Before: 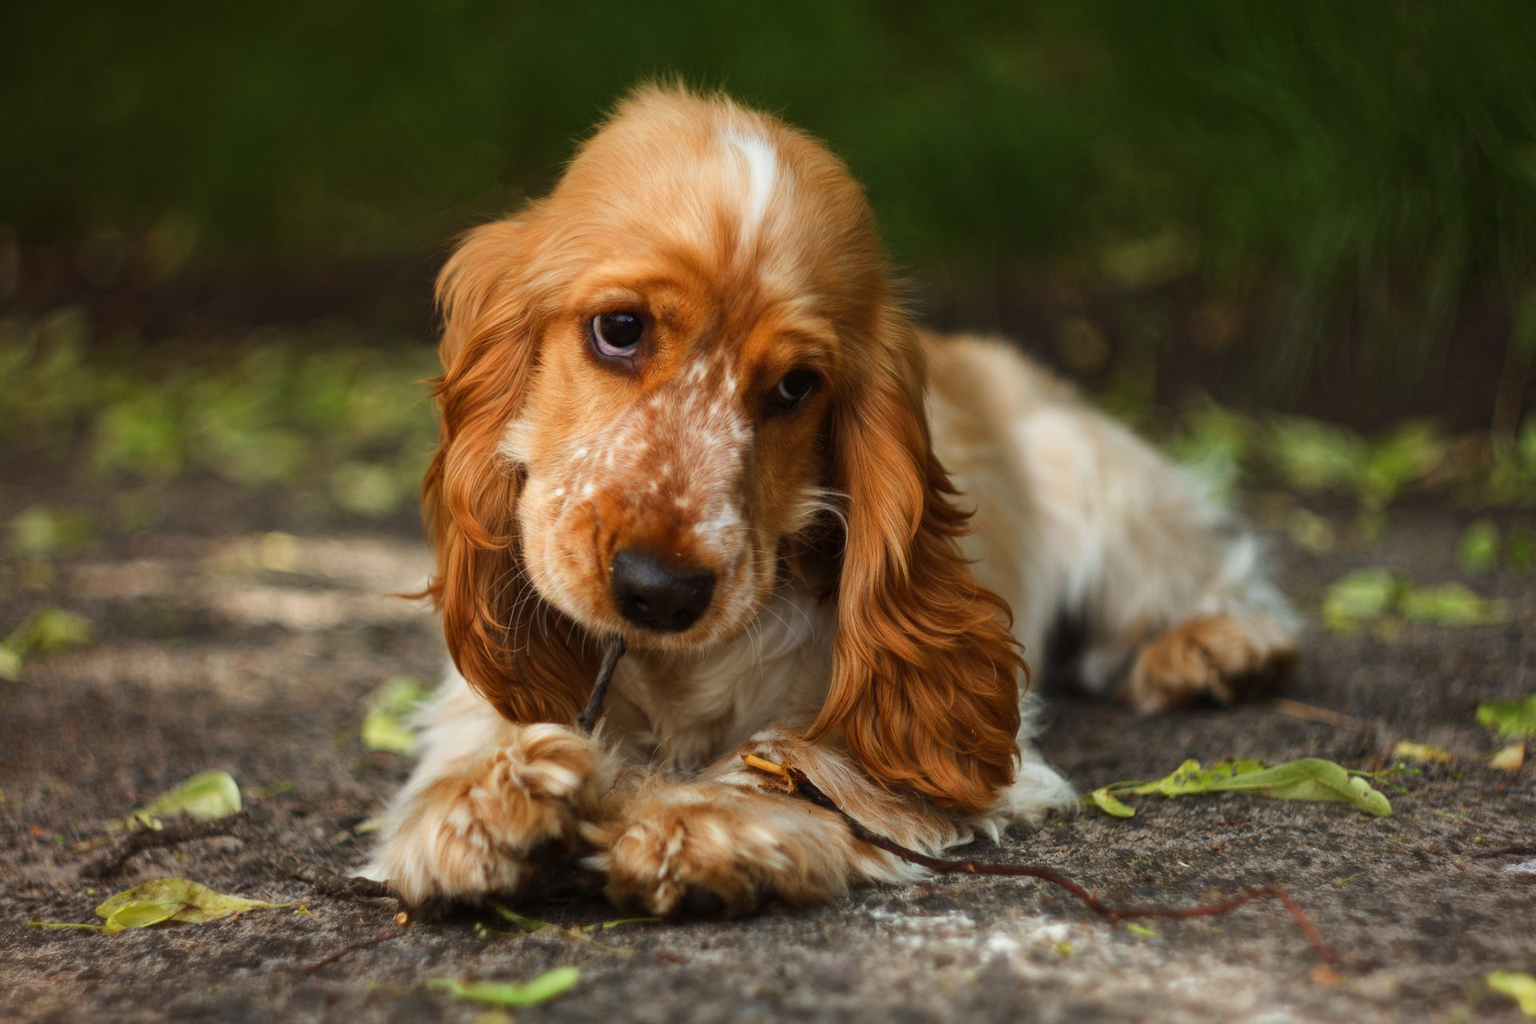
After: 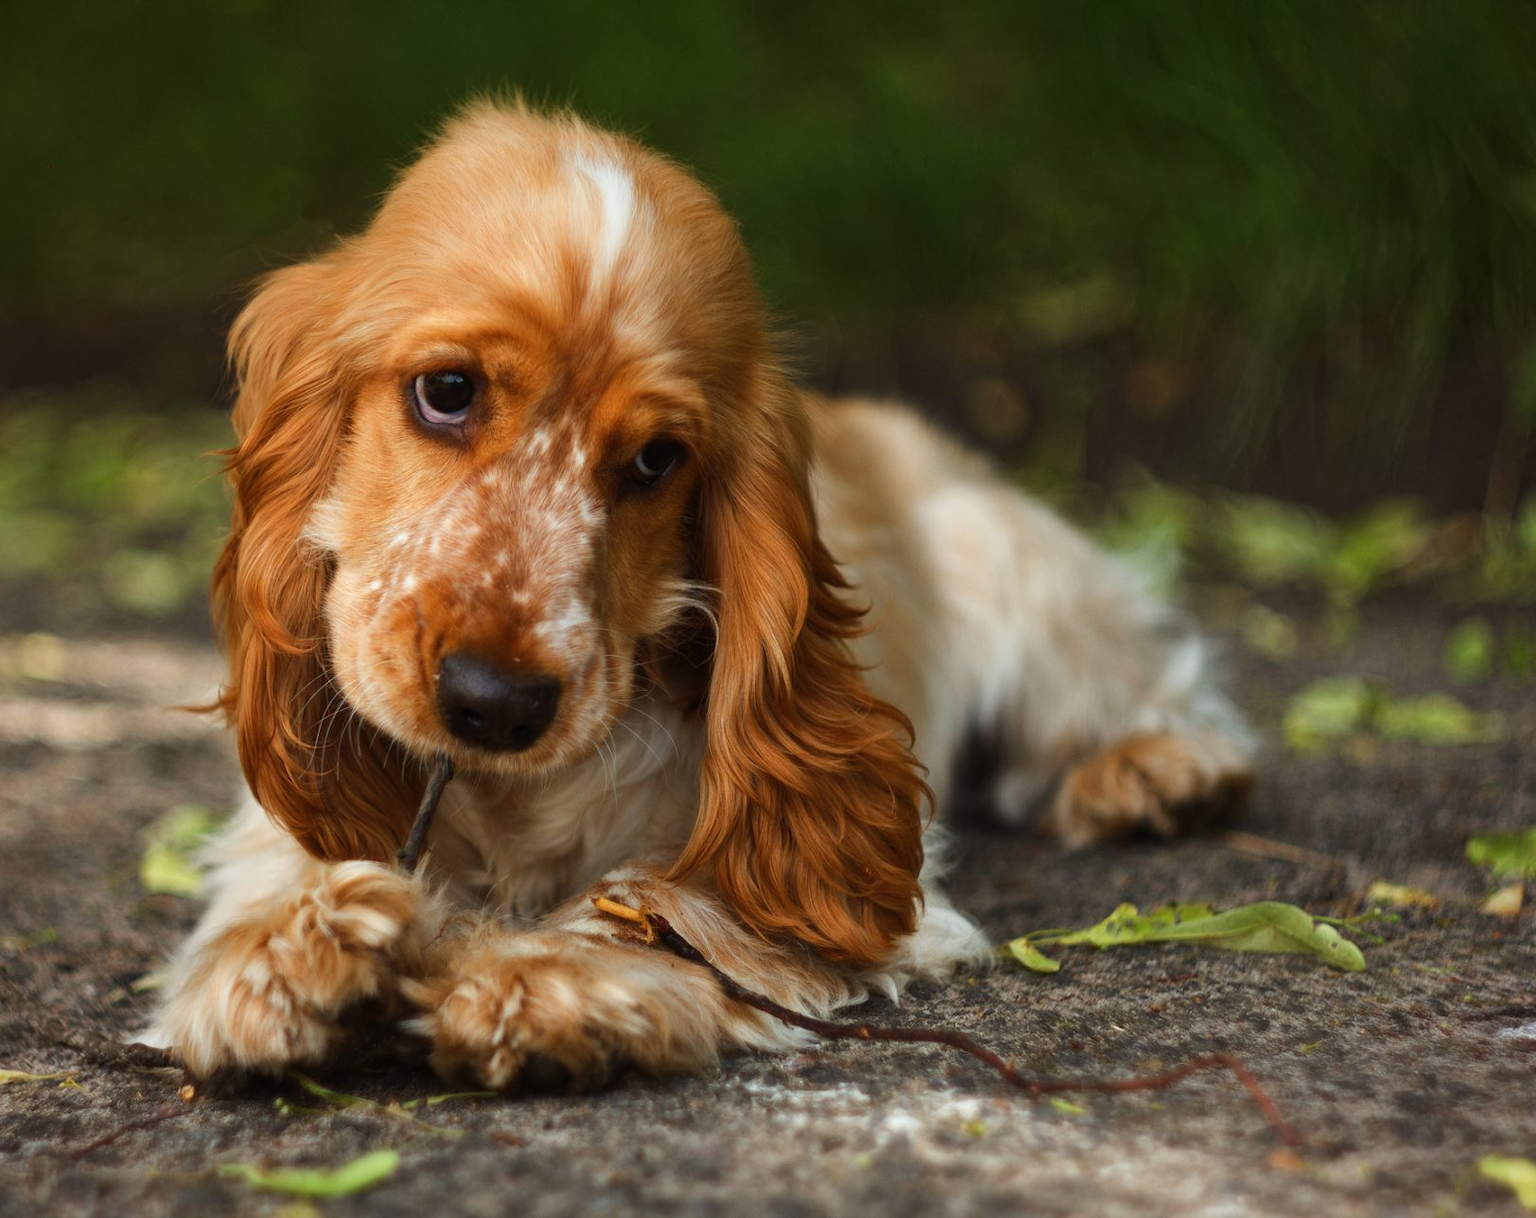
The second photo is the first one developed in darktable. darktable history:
crop: left 15.931%
